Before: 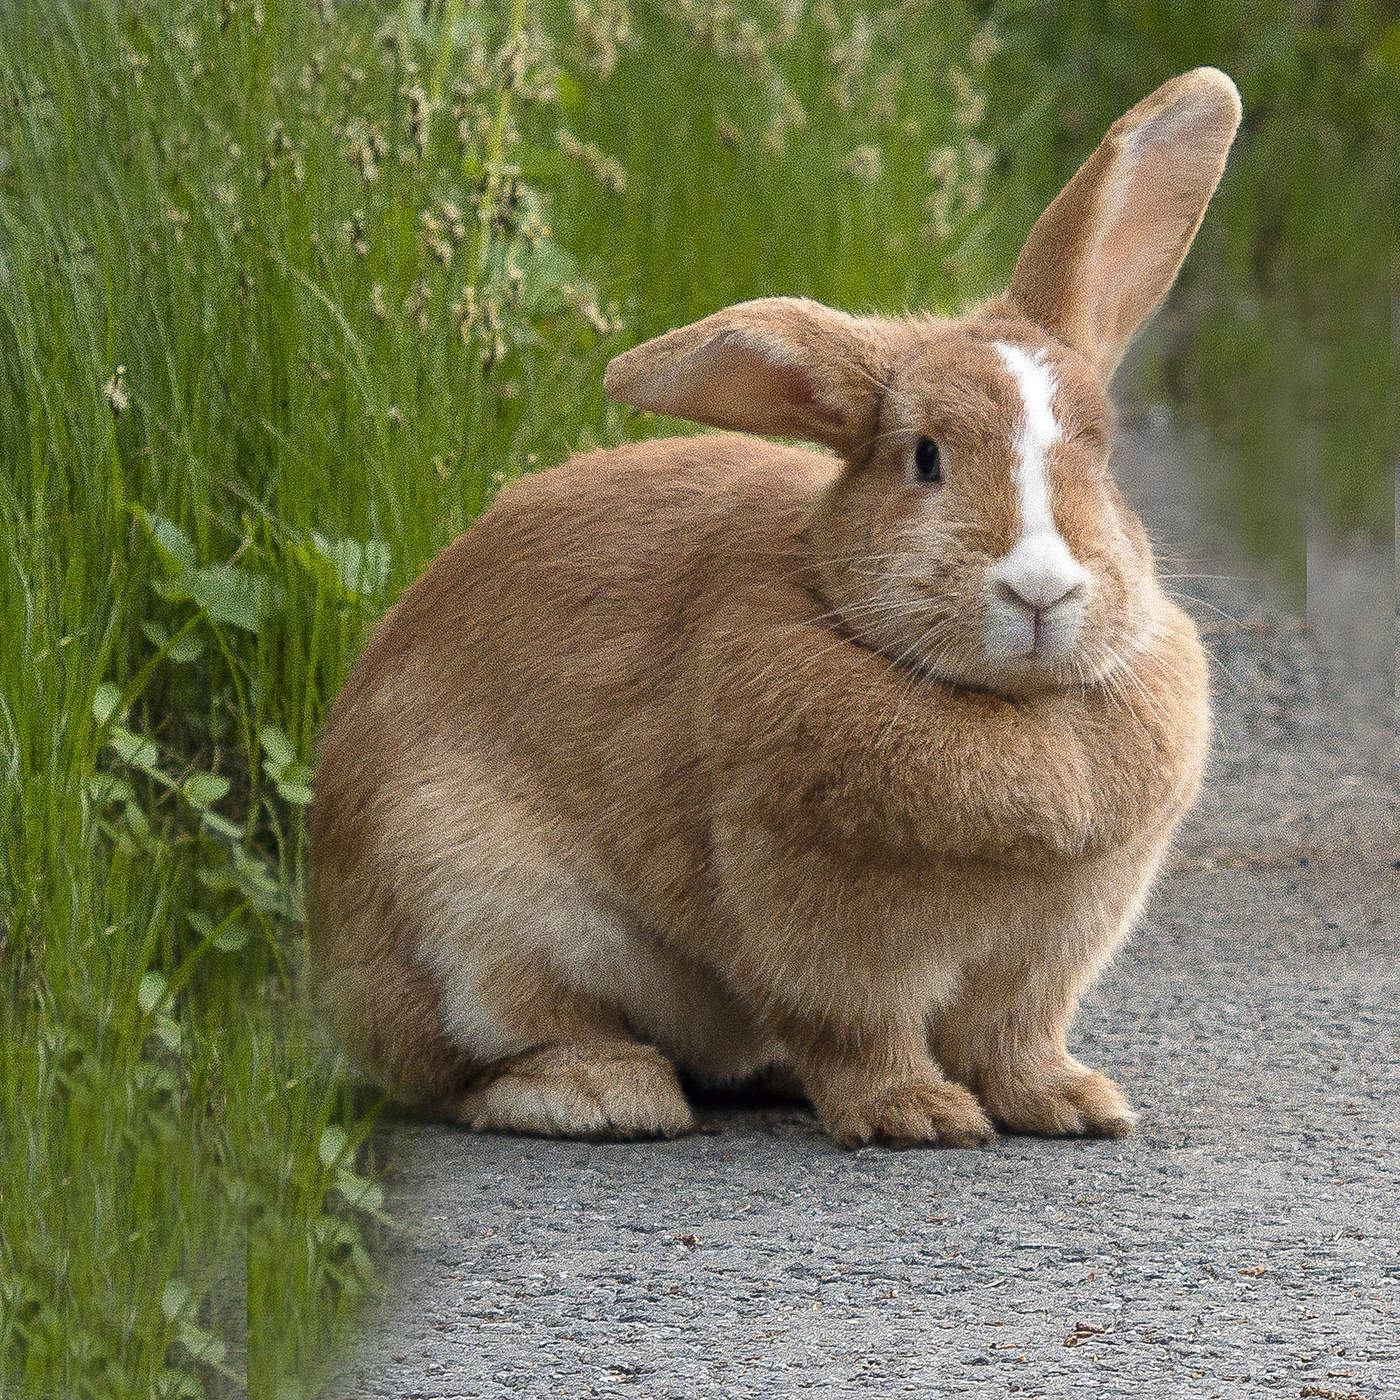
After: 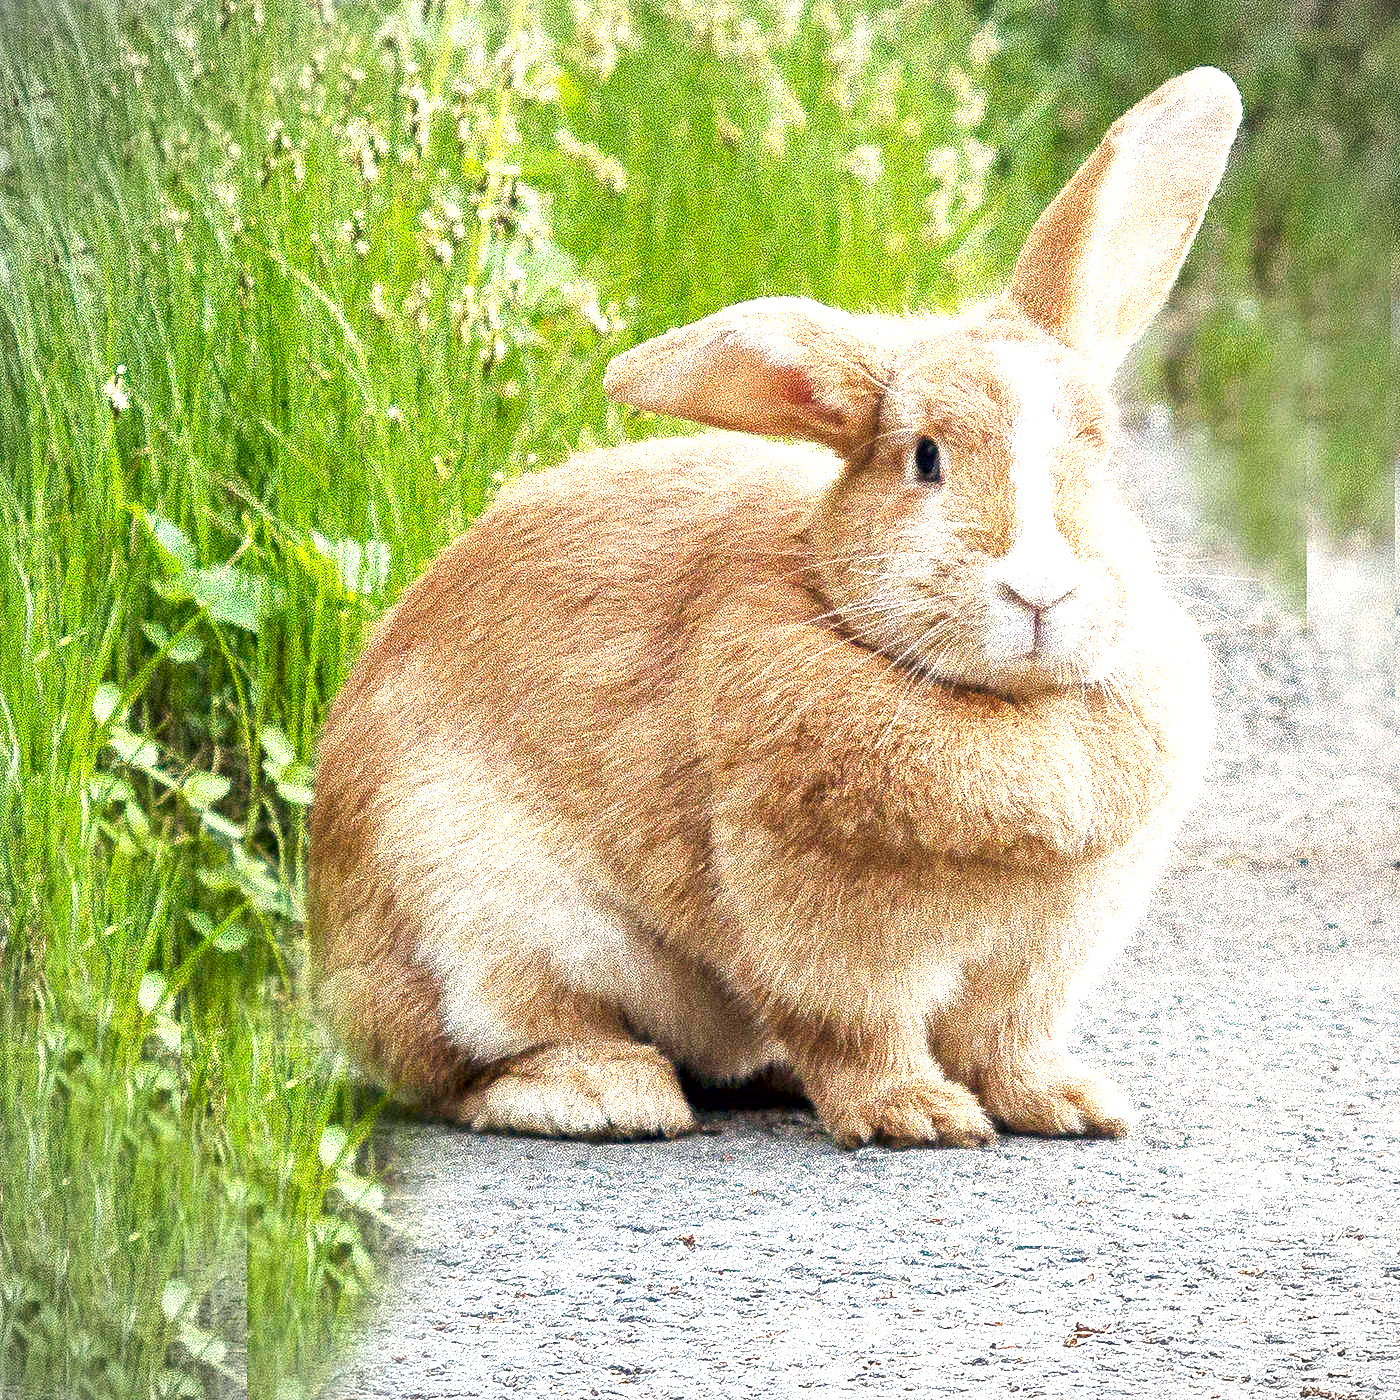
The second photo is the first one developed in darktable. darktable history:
exposure: exposure 2 EV, compensate highlight preservation false
vignetting: fall-off start 91.19%
local contrast: mode bilateral grid, contrast 25, coarseness 60, detail 151%, midtone range 0.2
